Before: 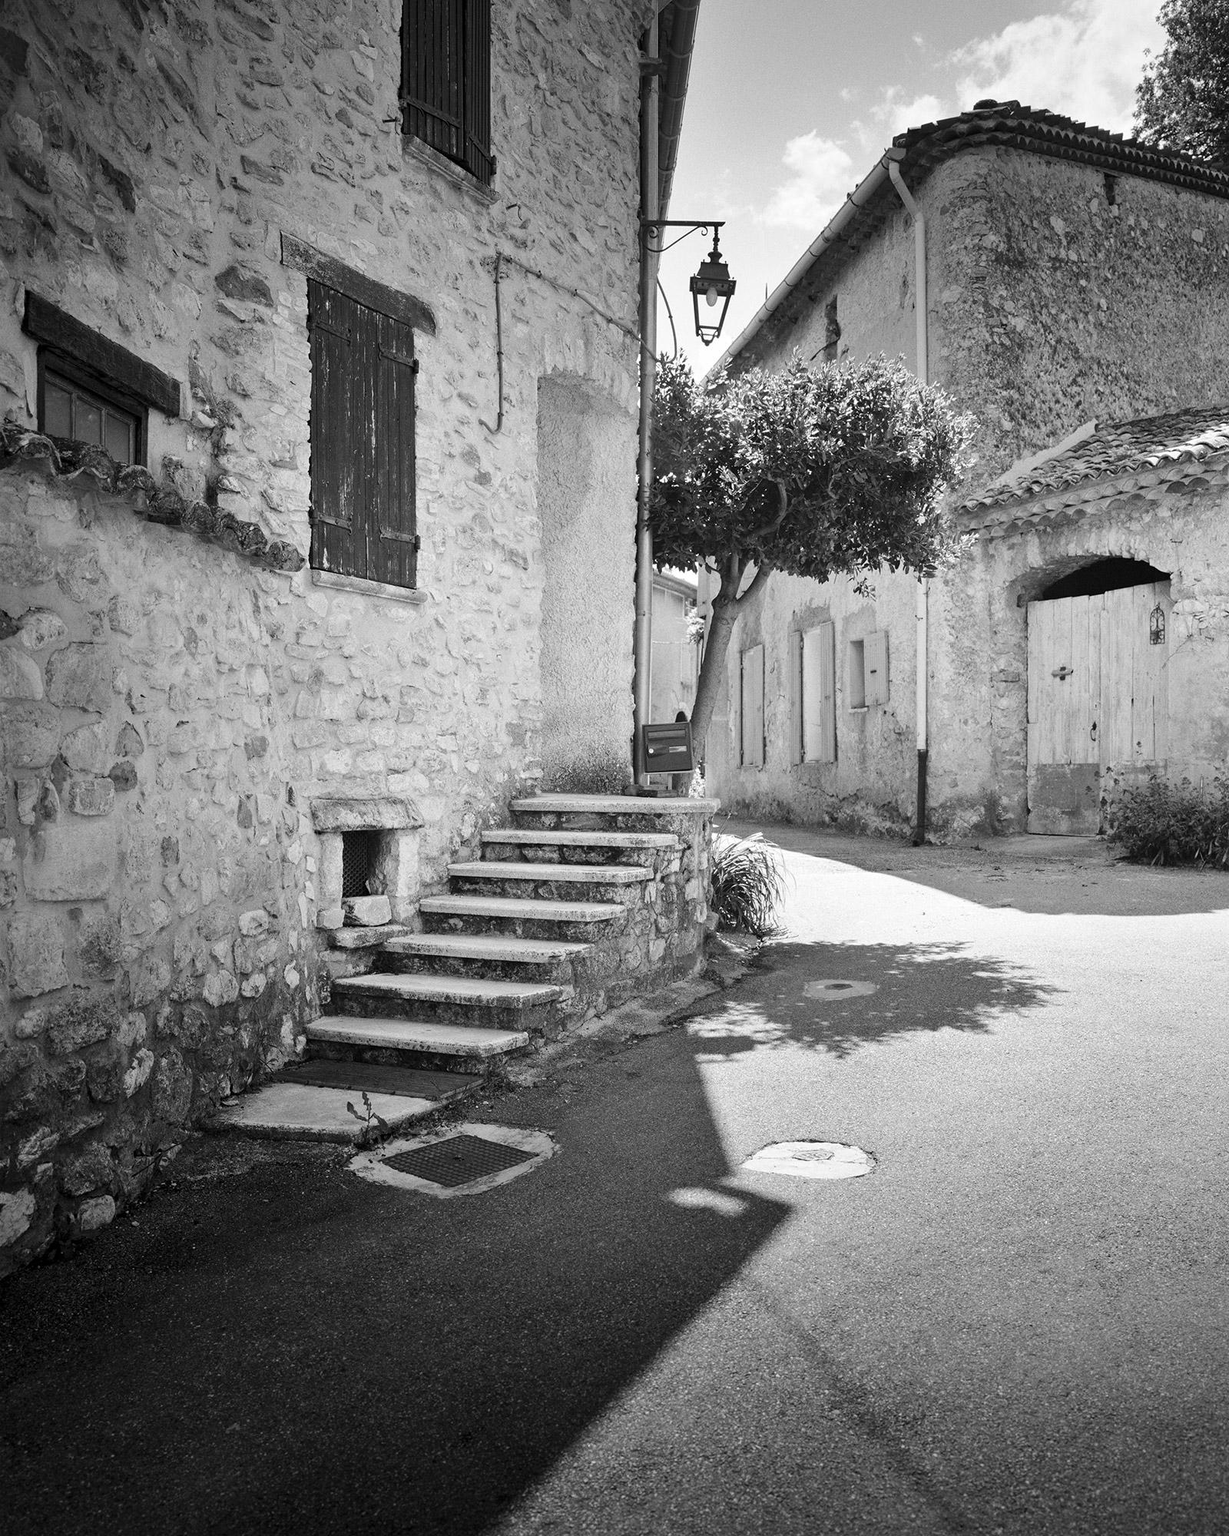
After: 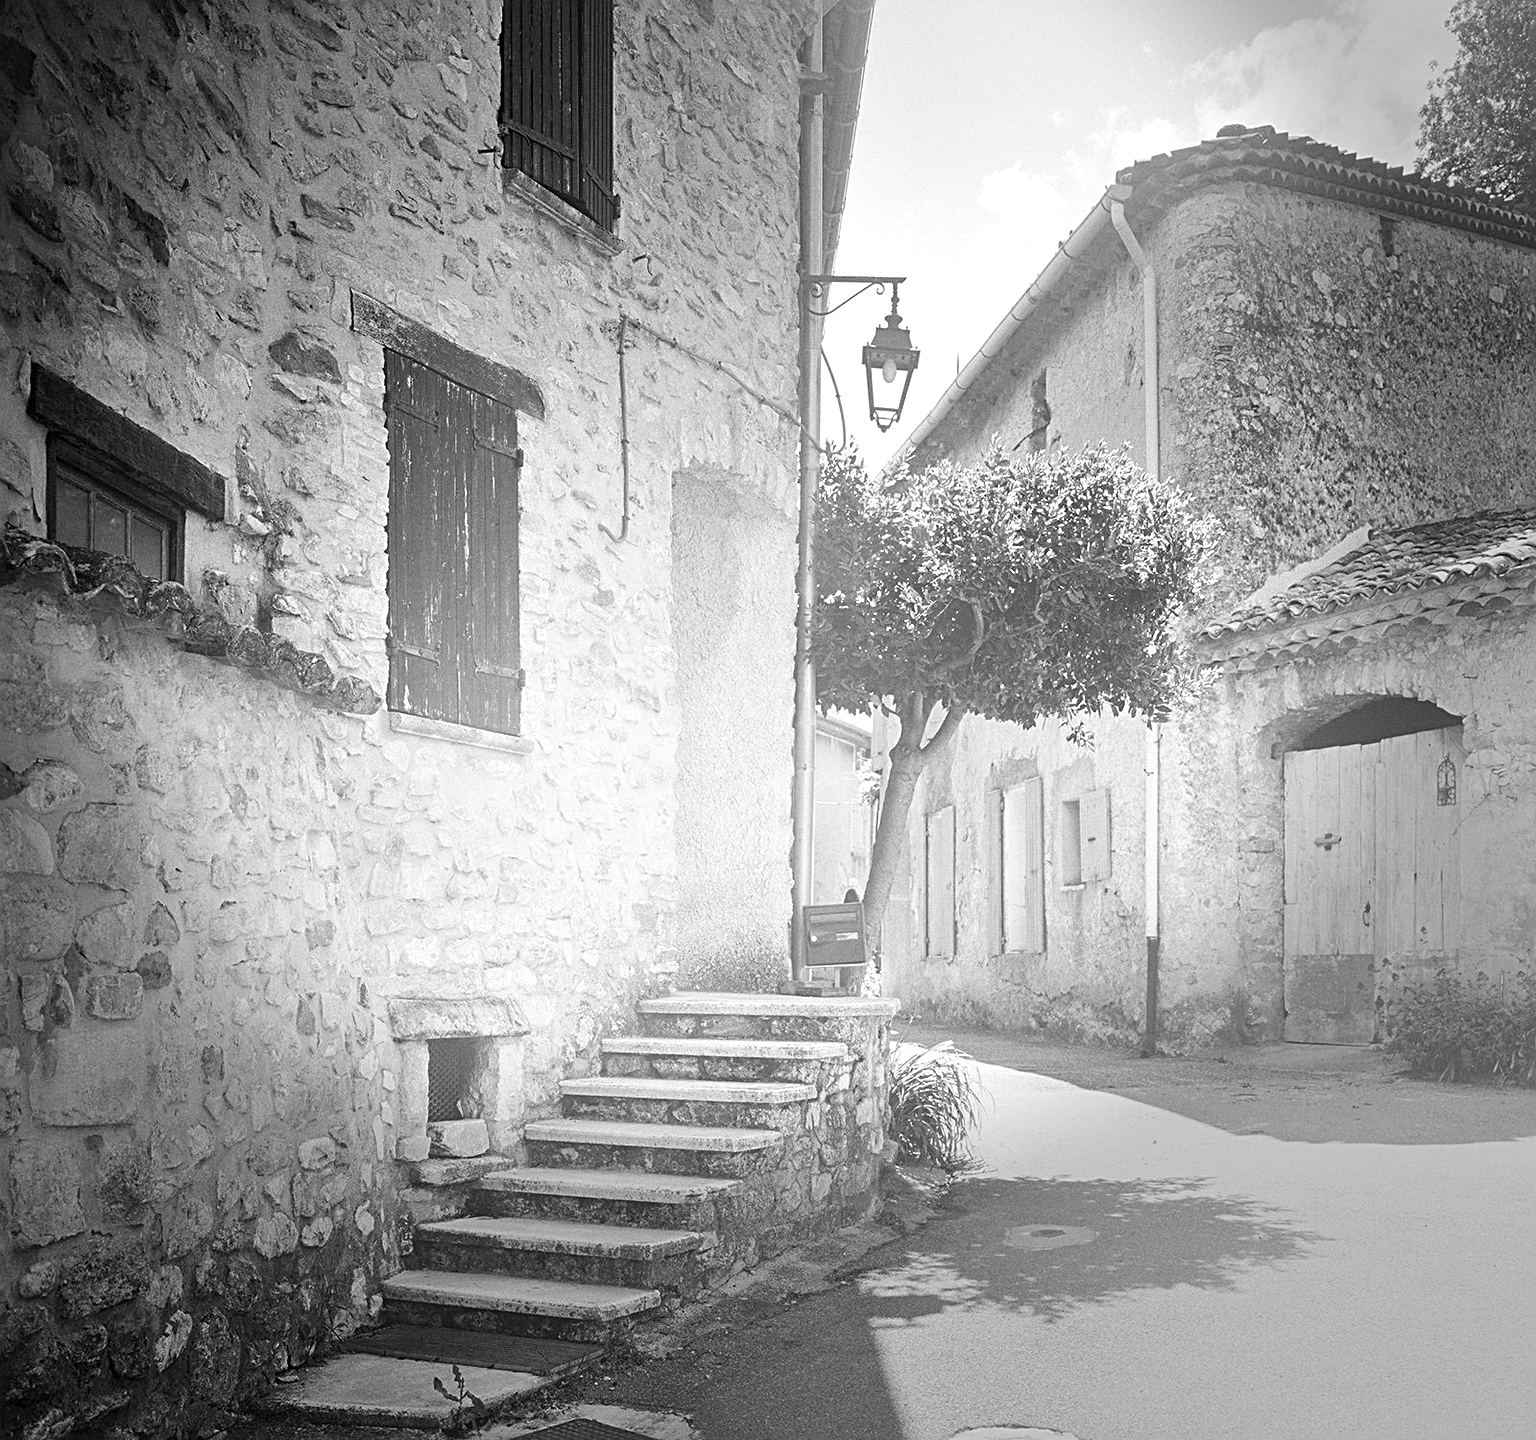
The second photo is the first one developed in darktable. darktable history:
crop: bottom 24.988%
color zones: curves: ch0 [(0.473, 0.374) (0.742, 0.784)]; ch1 [(0.354, 0.737) (0.742, 0.705)]; ch2 [(0.318, 0.421) (0.758, 0.532)]
tone curve: curves: ch0 [(0, 0) (0.405, 0.351) (1, 1)]
exposure: black level correction 0.003, exposure 0.383 EV
sharpen: radius 2.767
color reconstruction: threshold 101.25
grain: coarseness 7.08 ISO, strength 21.67%, mid-tones bias 59.58%
bloom: size 40%
vignetting: fall-off start 68.33%, fall-off radius 30%, saturation 0.042, center (-0.066, -0.311), width/height ratio 0.992, shape 0.85, dithering 8-bit output
